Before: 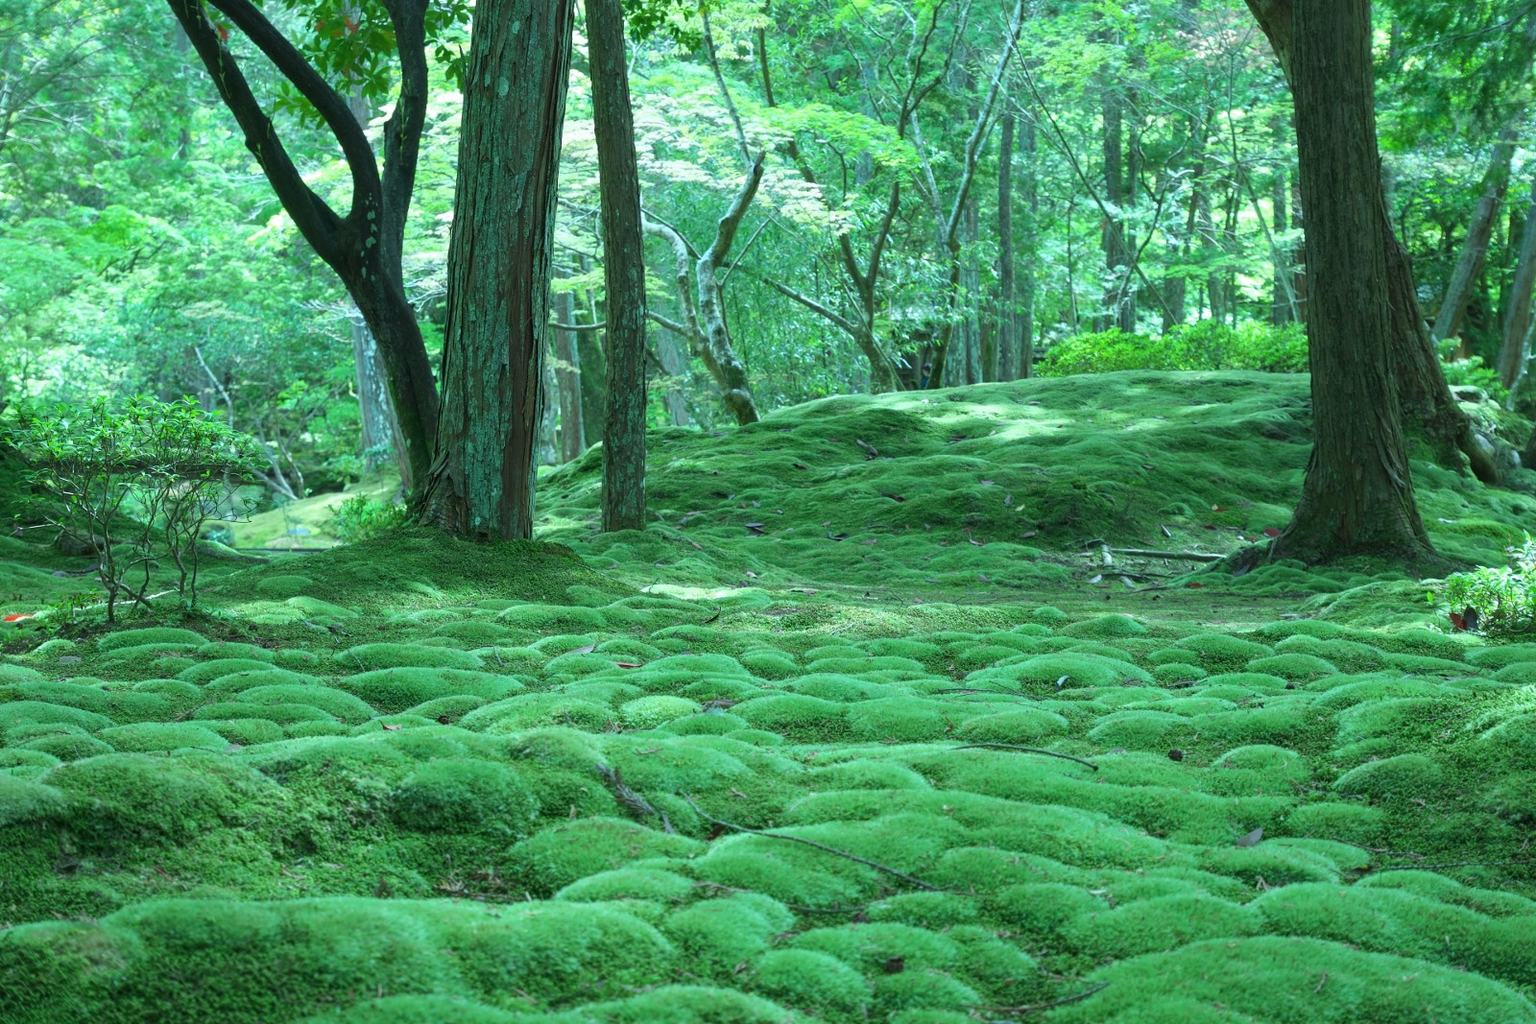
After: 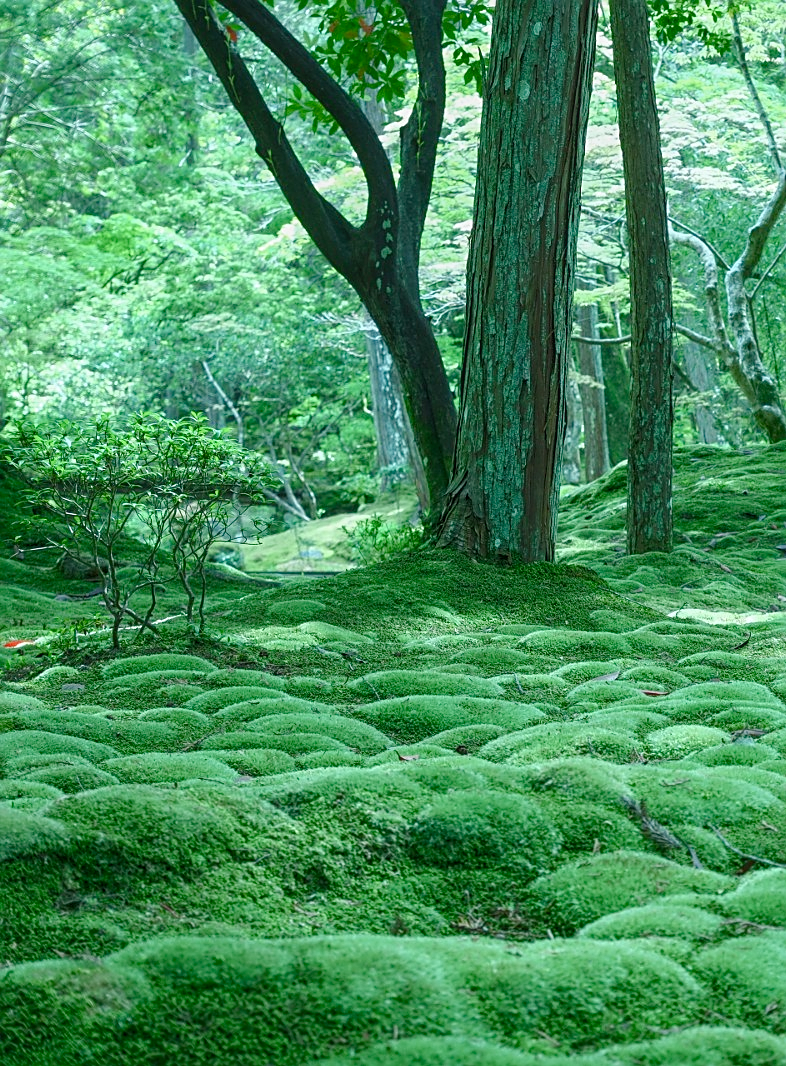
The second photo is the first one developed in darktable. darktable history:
sharpen: on, module defaults
crop and rotate: left 0%, top 0%, right 50.845%
color balance rgb: perceptual saturation grading › global saturation 20%, perceptual saturation grading › highlights -50%, perceptual saturation grading › shadows 30%
local contrast: detail 110%
